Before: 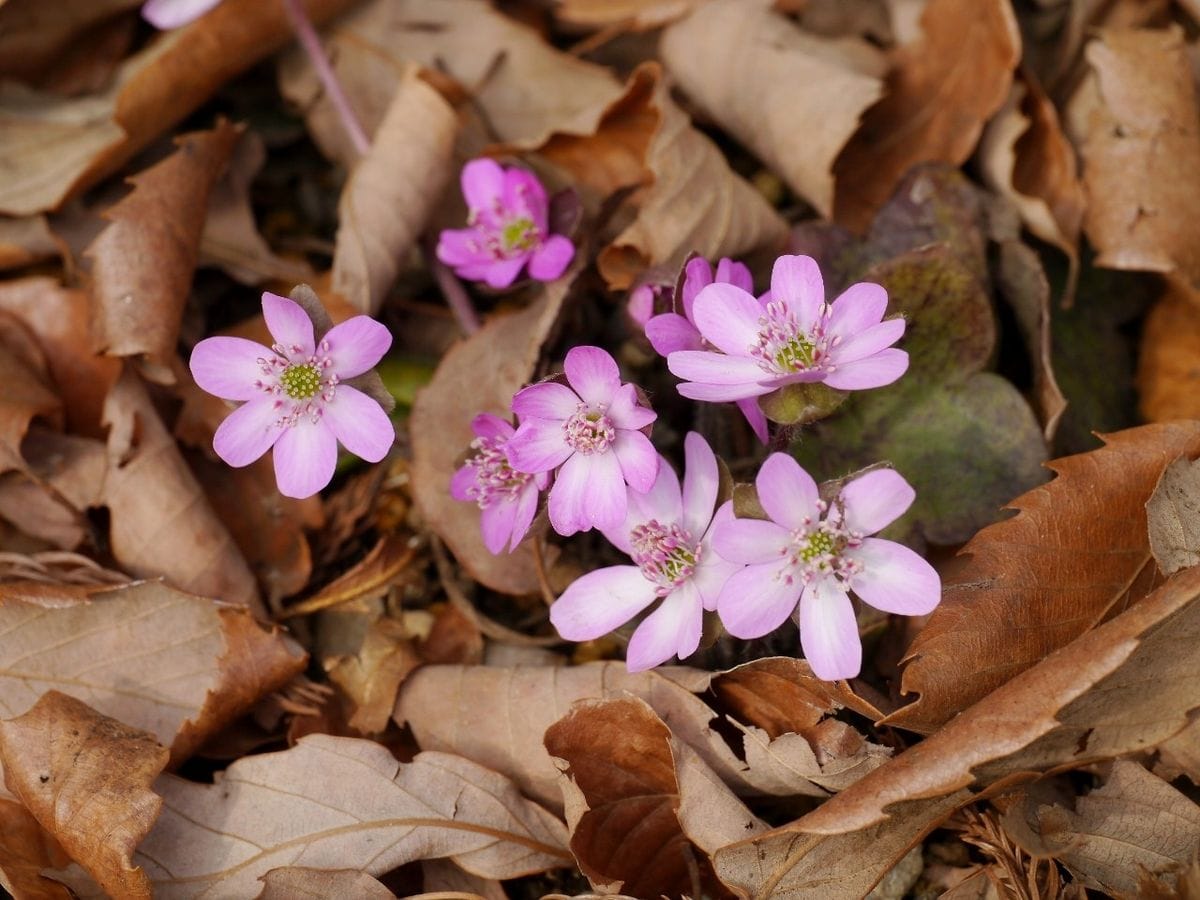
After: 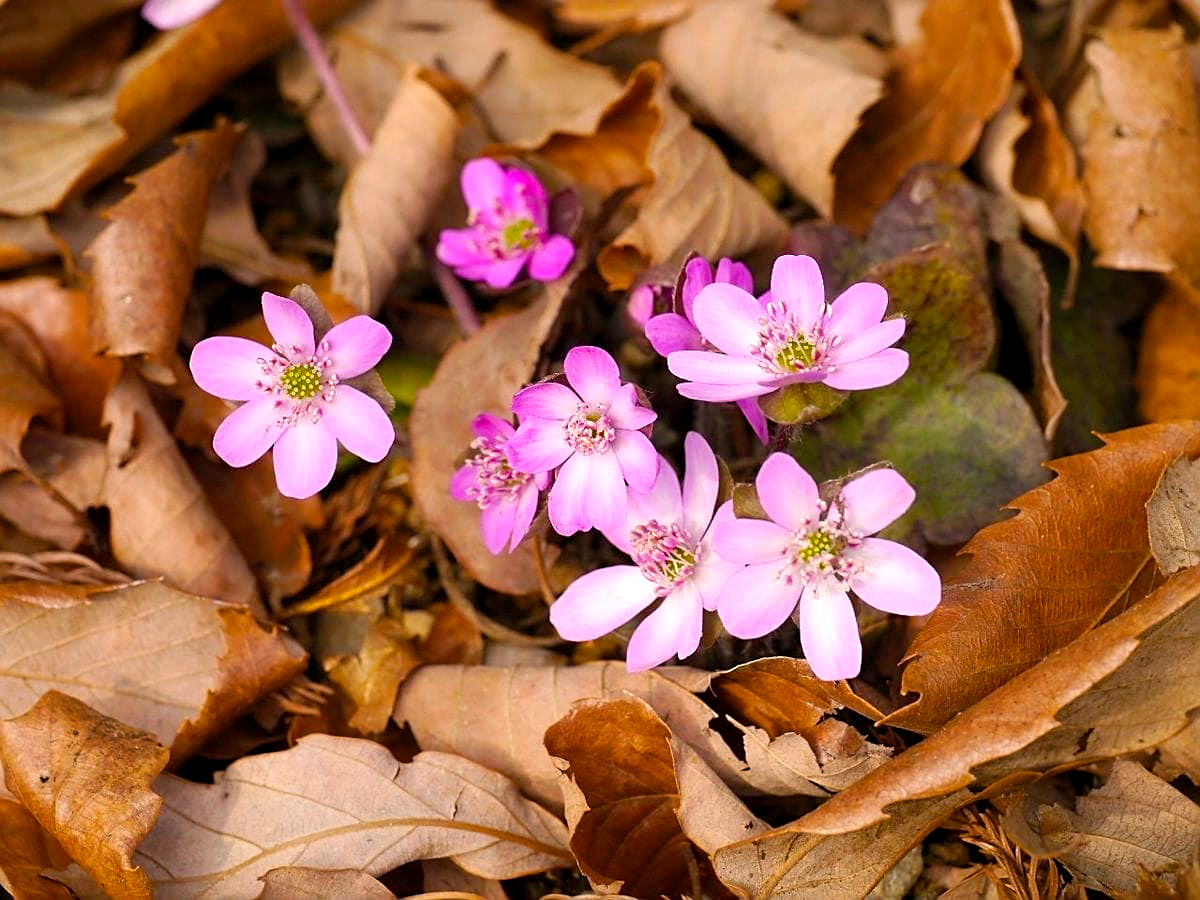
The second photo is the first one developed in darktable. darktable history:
sharpen: on, module defaults
exposure: black level correction 0.001, exposure 0.499 EV, compensate exposure bias true, compensate highlight preservation false
color balance rgb: highlights gain › chroma 1.693%, highlights gain › hue 55.82°, linear chroma grading › global chroma 8.784%, perceptual saturation grading › global saturation 19.758%
